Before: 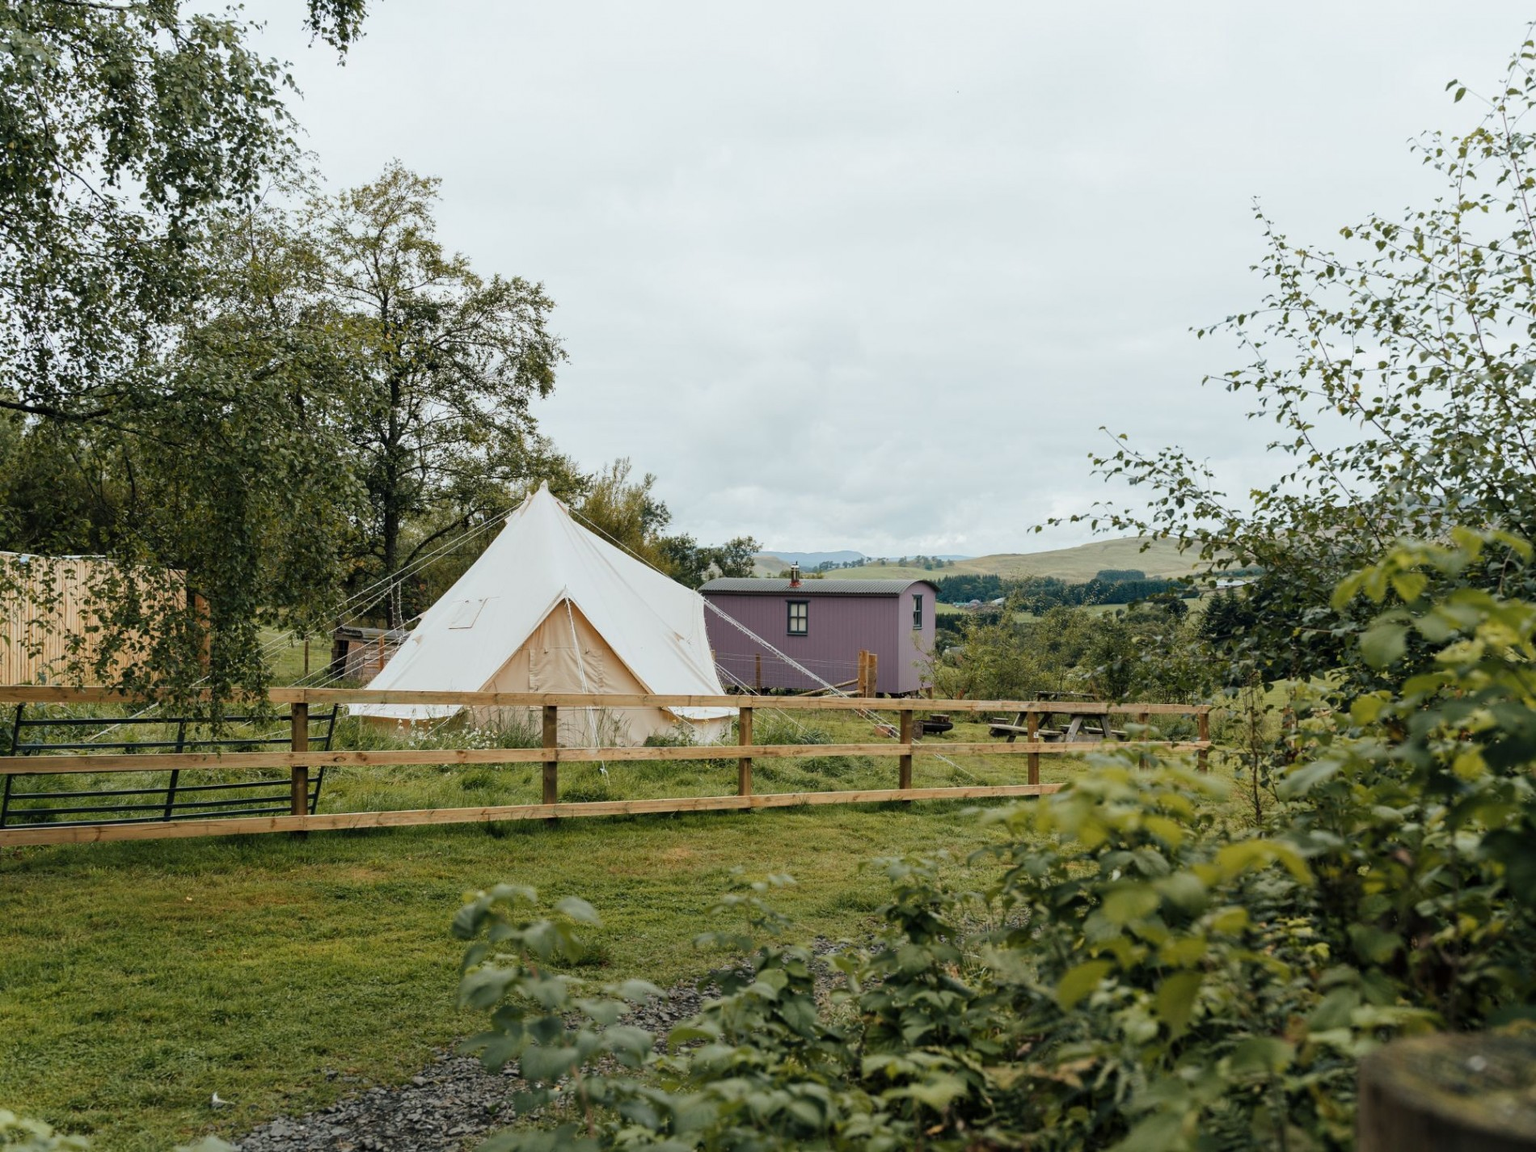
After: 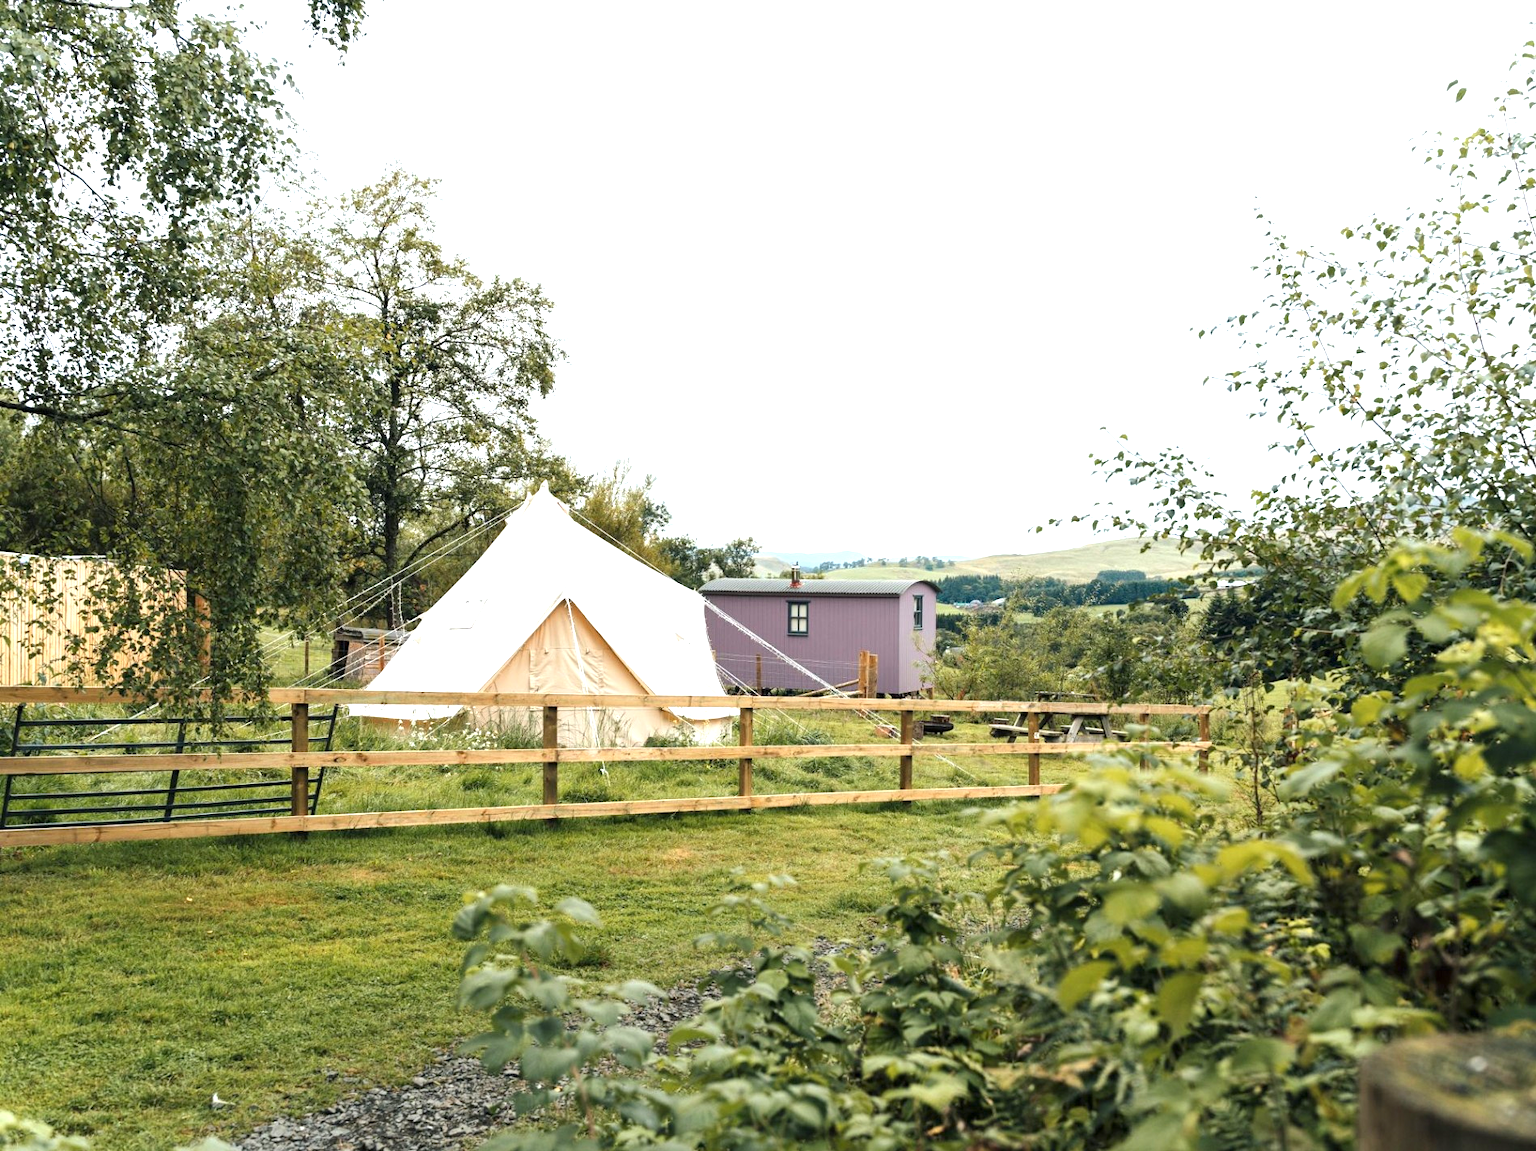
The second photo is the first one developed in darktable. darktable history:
exposure: exposure 1.158 EV, compensate highlight preservation false
